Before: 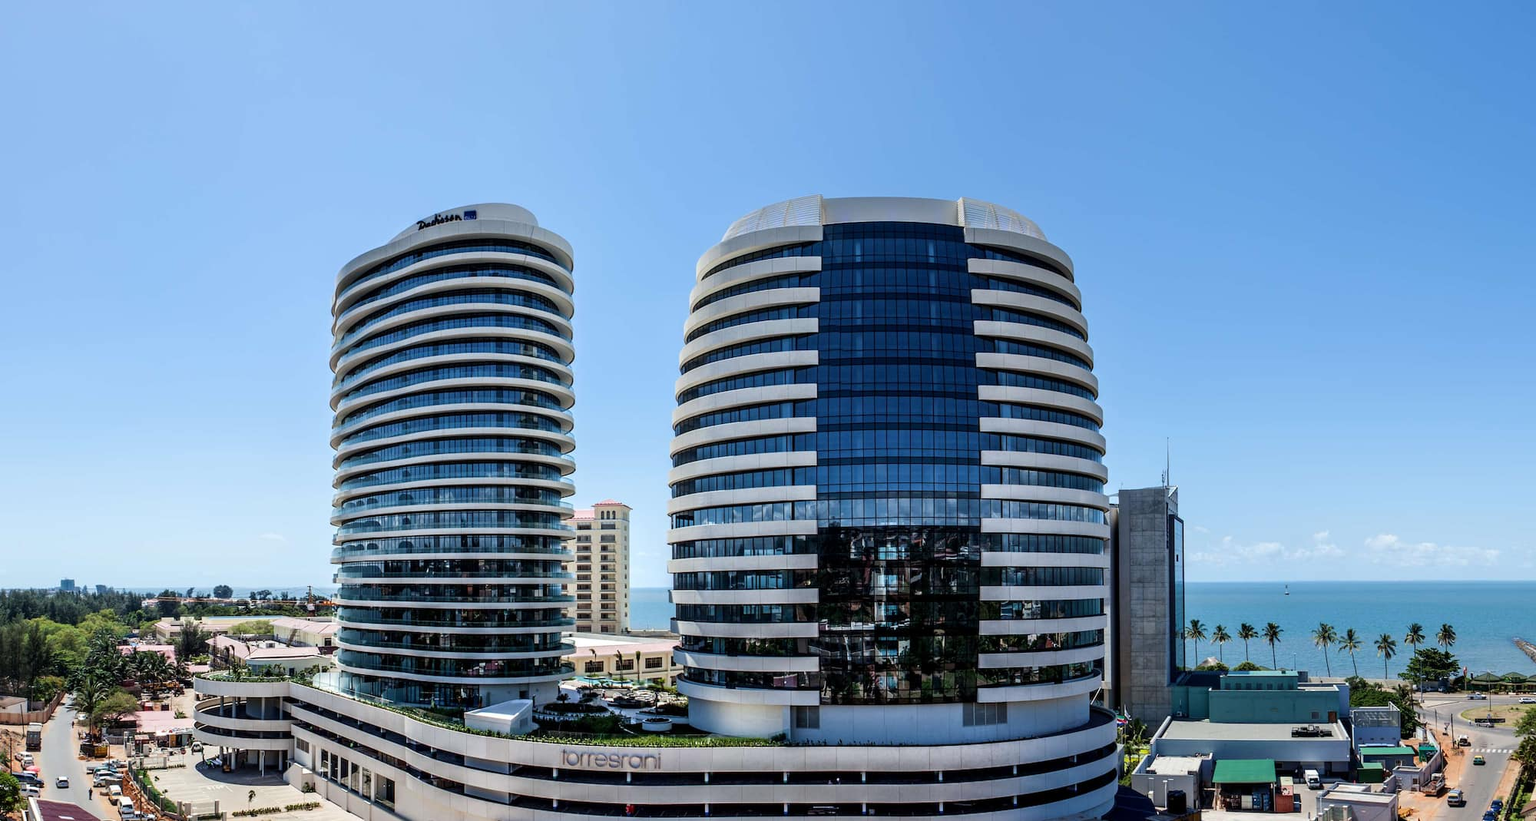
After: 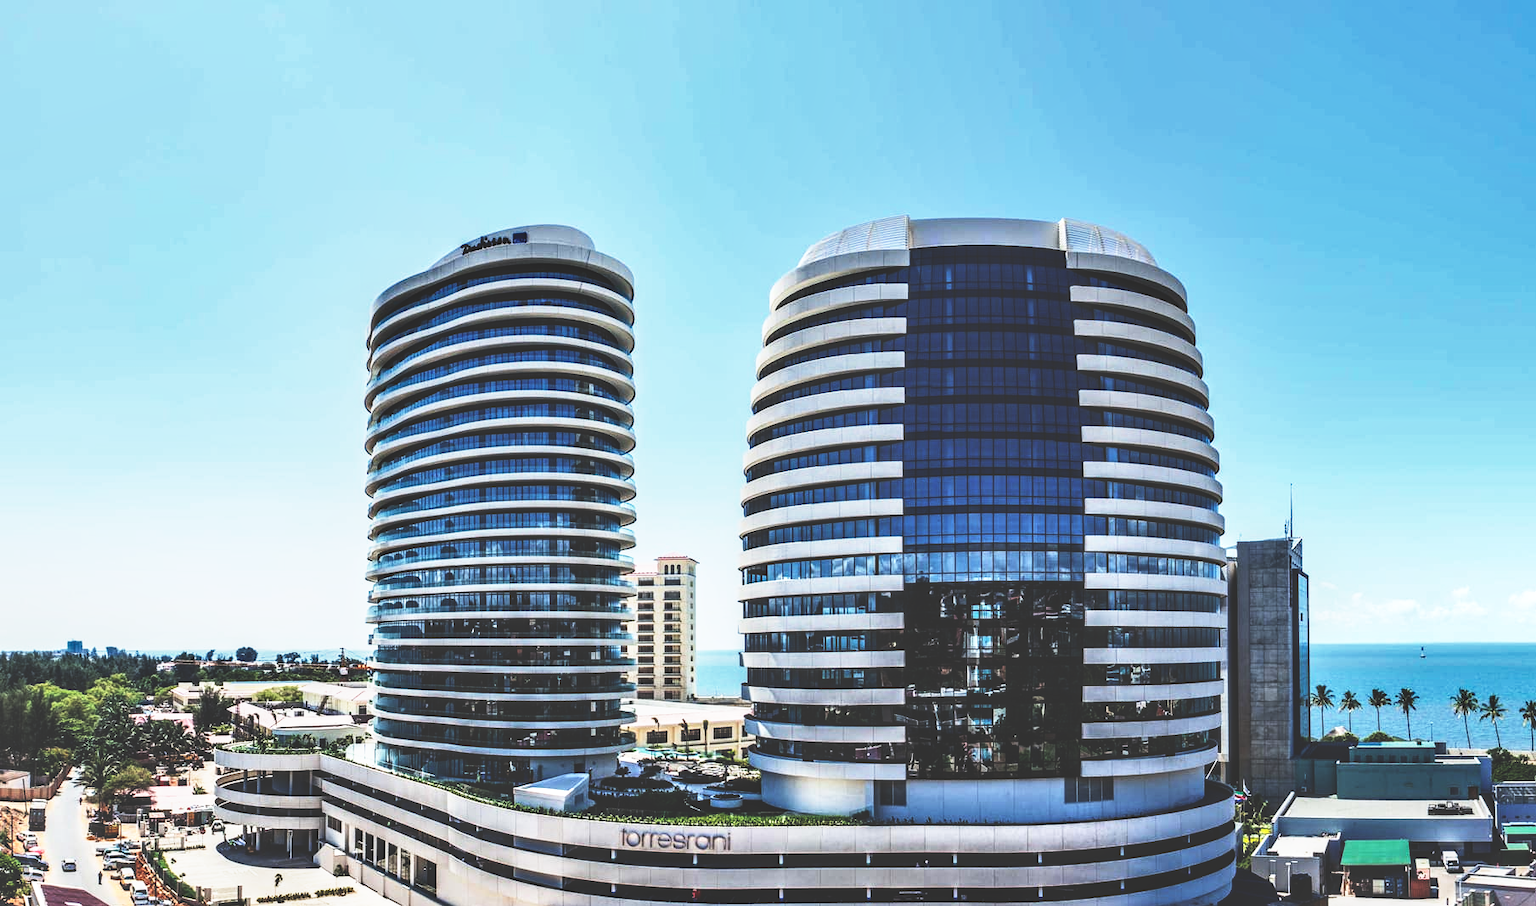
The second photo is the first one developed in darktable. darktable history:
base curve: curves: ch0 [(0, 0.036) (0.007, 0.037) (0.604, 0.887) (1, 1)], preserve colors none
local contrast: on, module defaults
shadows and highlights: soften with gaussian
lowpass: radius 0.1, contrast 0.85, saturation 1.1, unbound 0
crop: right 9.509%, bottom 0.031%
tone equalizer: -8 EV -0.417 EV, -7 EV -0.389 EV, -6 EV -0.333 EV, -5 EV -0.222 EV, -3 EV 0.222 EV, -2 EV 0.333 EV, -1 EV 0.389 EV, +0 EV 0.417 EV, edges refinement/feathering 500, mask exposure compensation -1.57 EV, preserve details no
contrast brightness saturation: contrast 0.11, saturation -0.17
